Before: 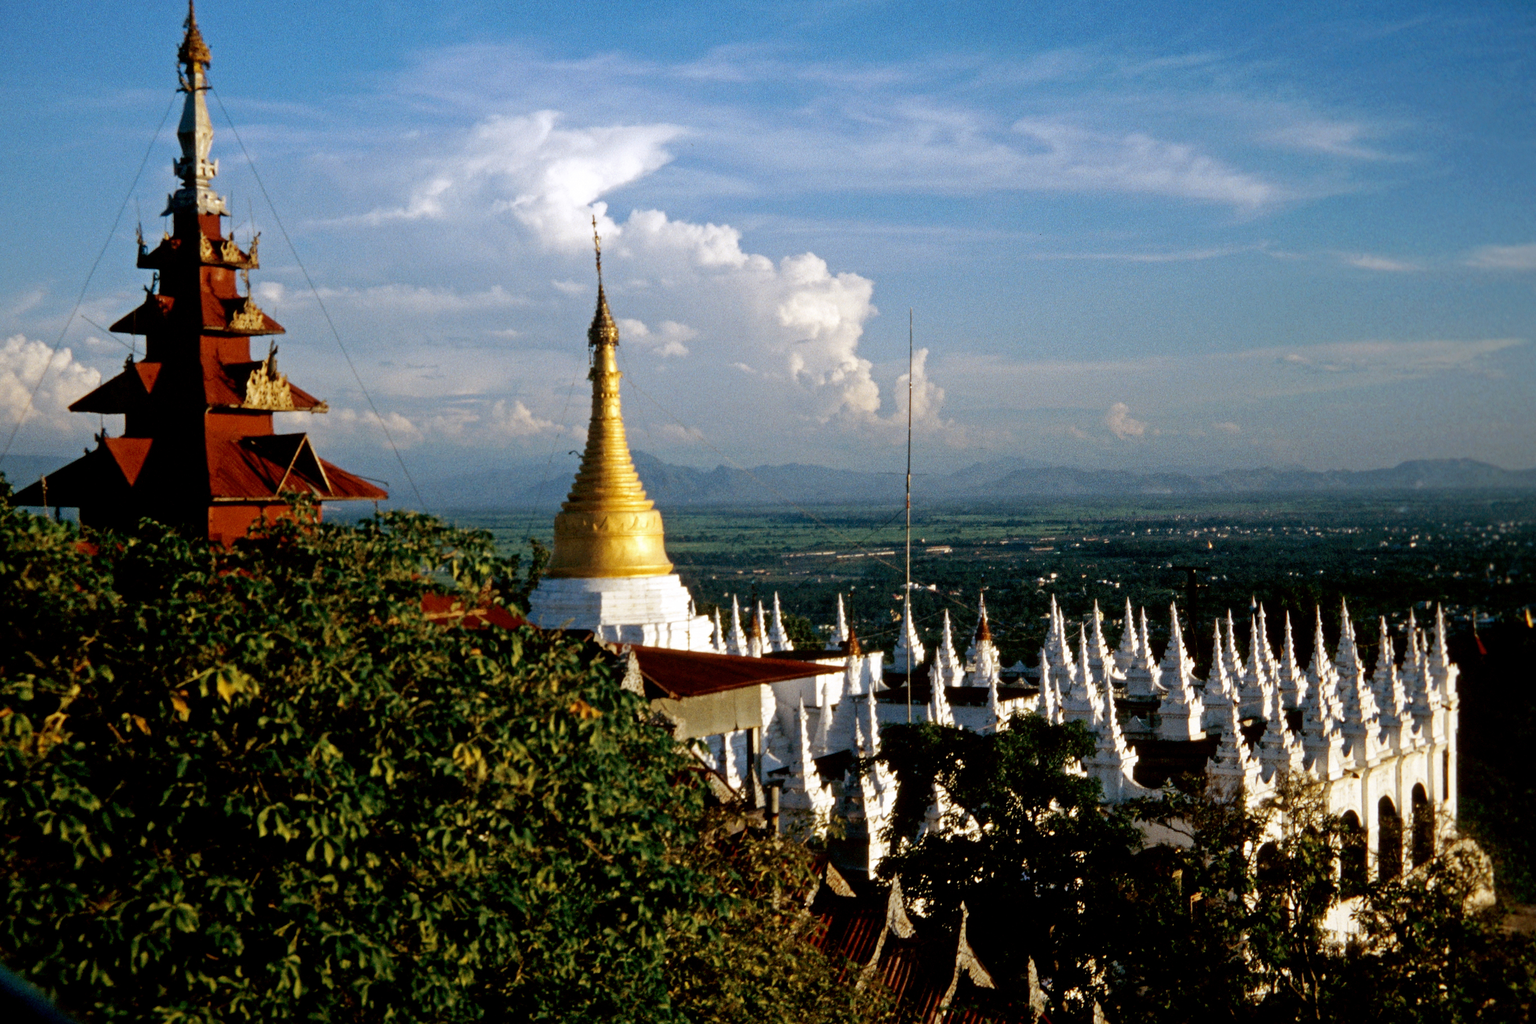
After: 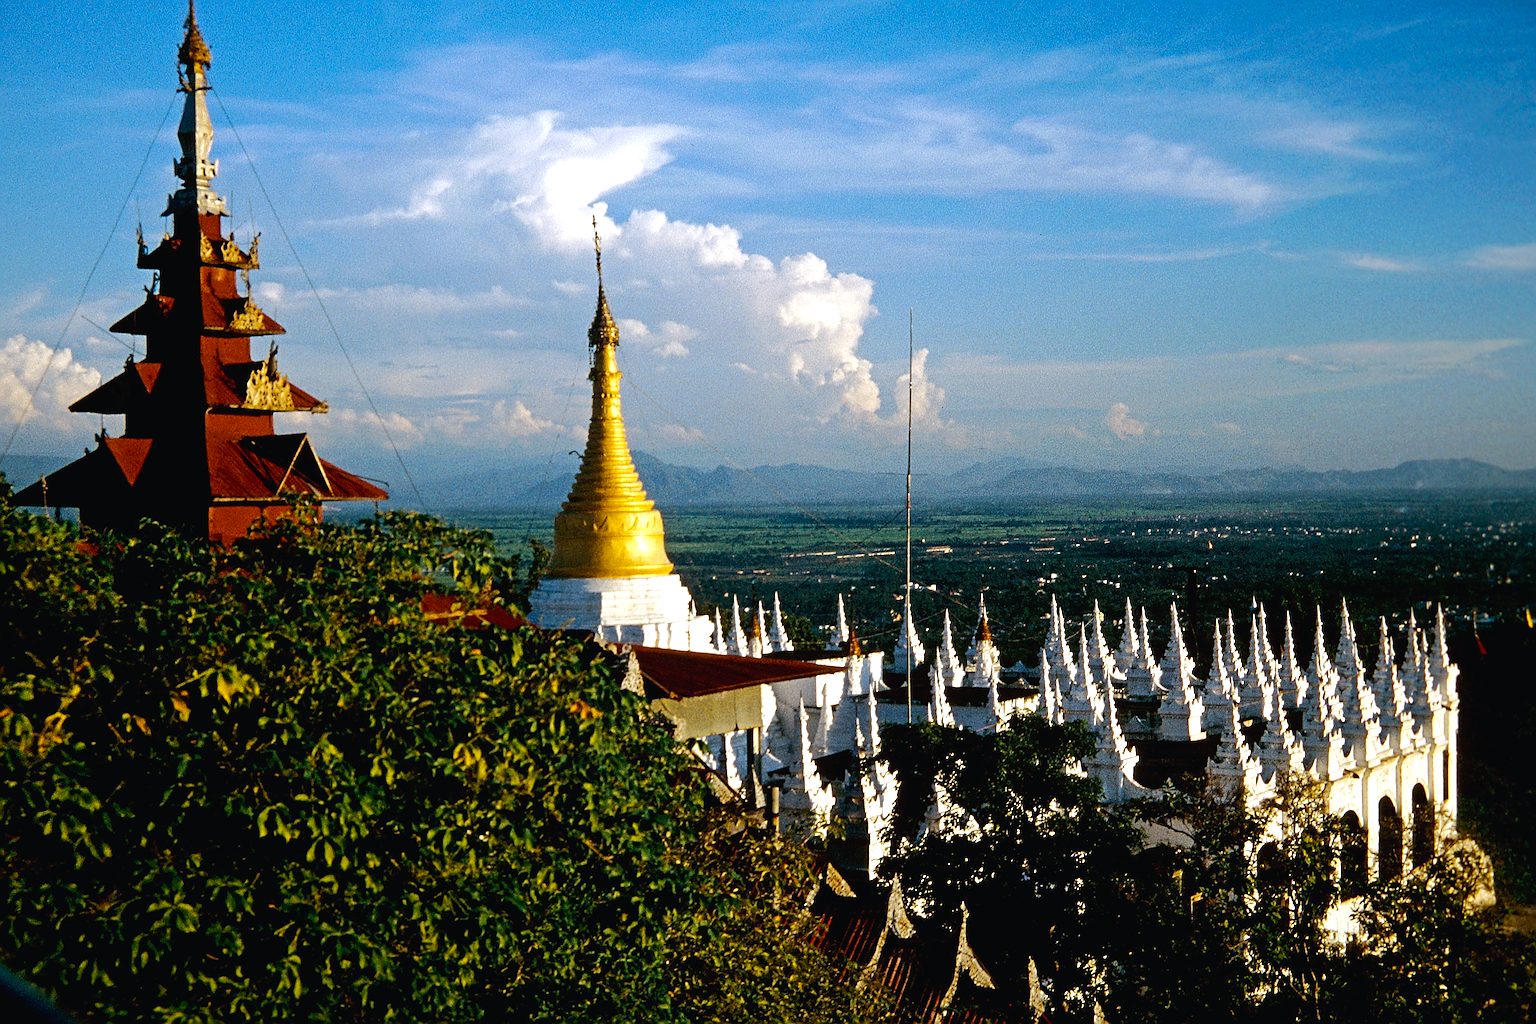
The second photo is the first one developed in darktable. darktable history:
sharpen: radius 1.668, amount 1.277
color balance rgb: power › chroma 0.489%, power › hue 215.27°, global offset › luminance 0.23%, linear chroma grading › global chroma 0.316%, perceptual saturation grading › global saturation 25.1%, perceptual brilliance grading › highlights 6.985%, perceptual brilliance grading › mid-tones 17.877%, perceptual brilliance grading › shadows -5.438%
